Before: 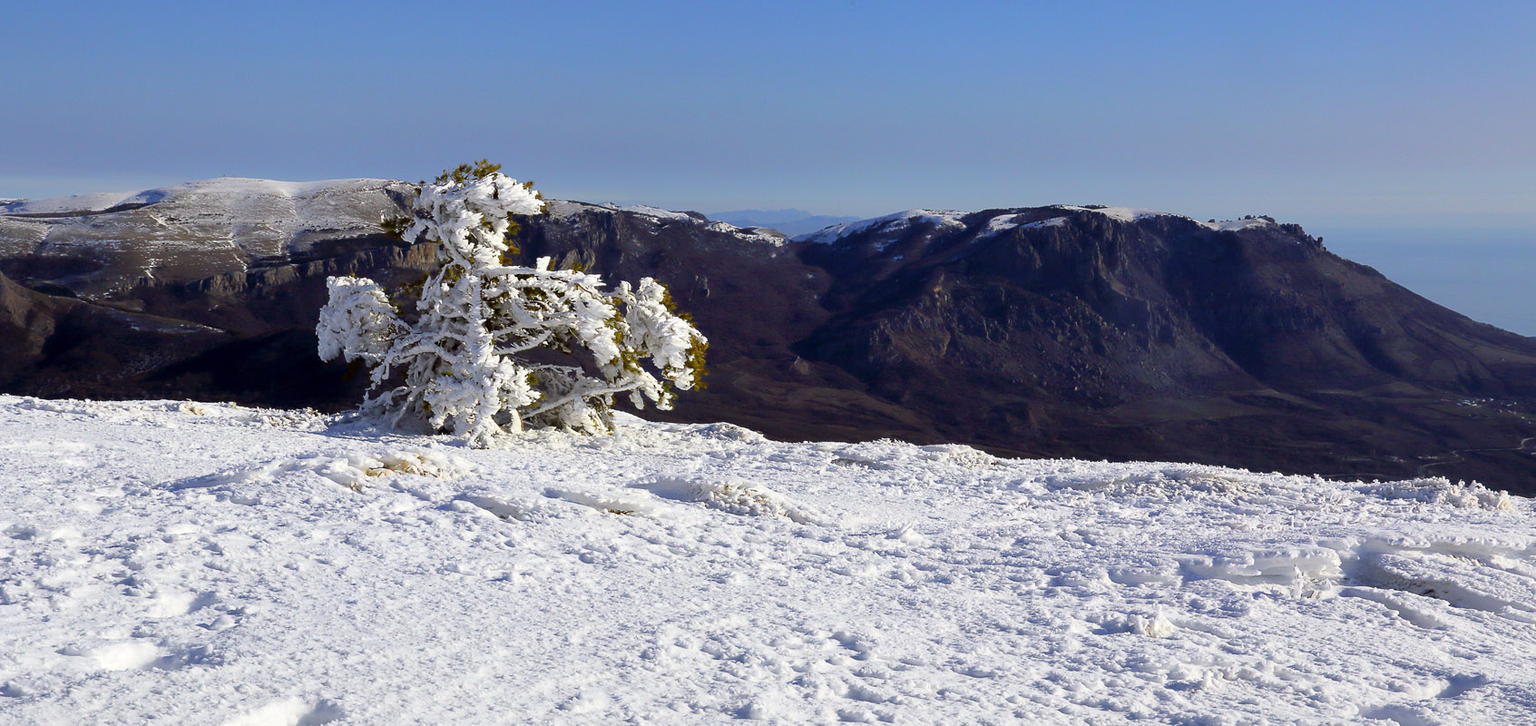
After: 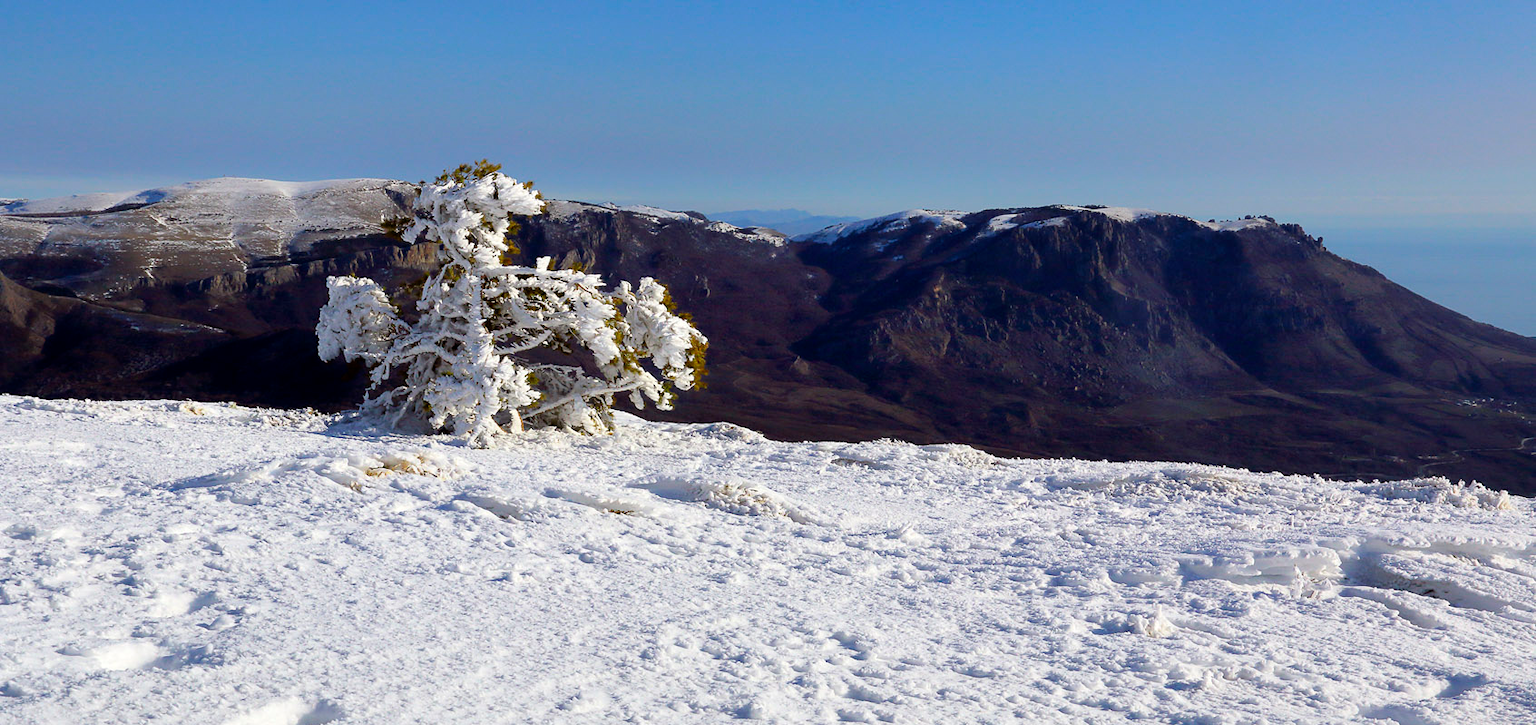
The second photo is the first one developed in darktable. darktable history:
tone equalizer: -8 EV 0.057 EV, edges refinement/feathering 500, mask exposure compensation -1.57 EV, preserve details no
